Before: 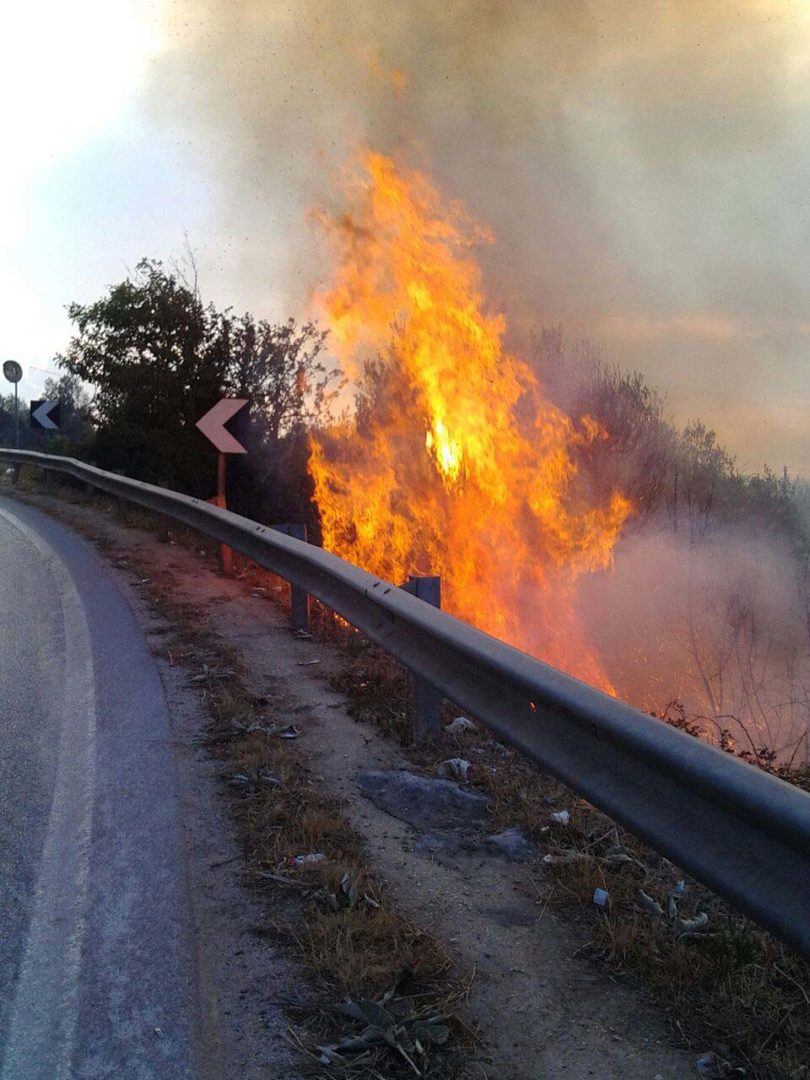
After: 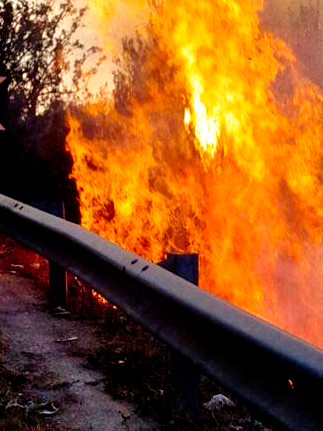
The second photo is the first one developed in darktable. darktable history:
crop: left 30%, top 30%, right 30%, bottom 30%
filmic rgb: black relative exposure -5.5 EV, white relative exposure 2.5 EV, threshold 3 EV, target black luminance 0%, hardness 4.51, latitude 67.35%, contrast 1.453, shadows ↔ highlights balance -3.52%, preserve chrominance no, color science v4 (2020), contrast in shadows soft, enable highlight reconstruction true
white balance: red 1.029, blue 0.92
shadows and highlights: shadows 37.27, highlights -28.18, soften with gaussian
velvia: on, module defaults
